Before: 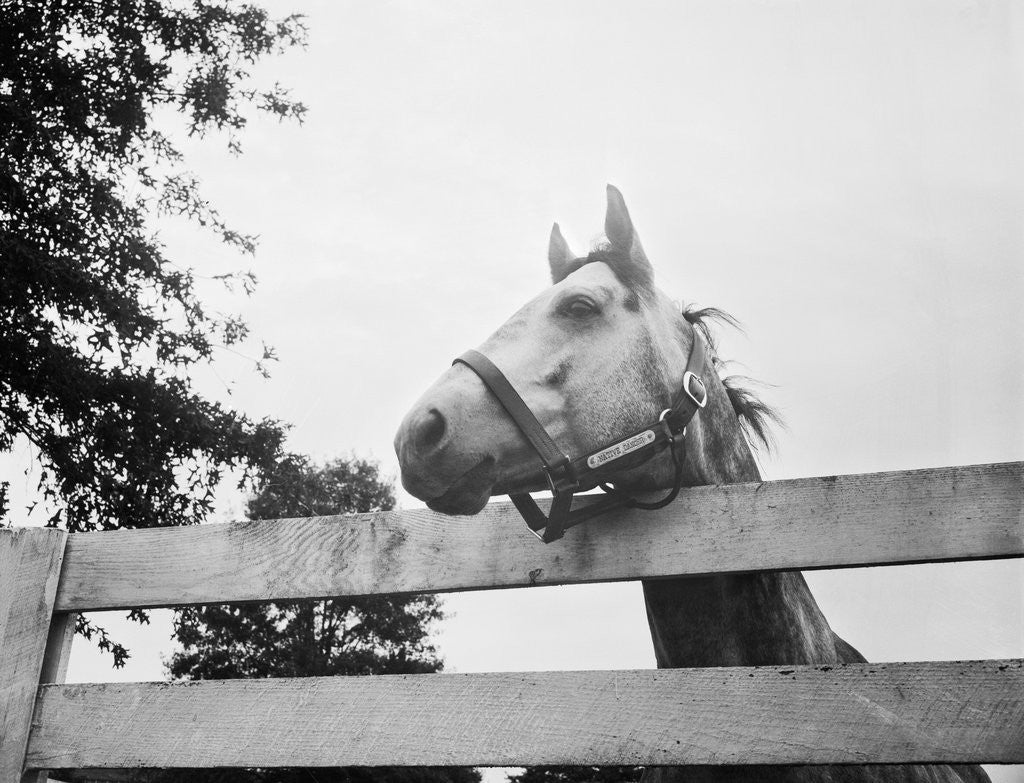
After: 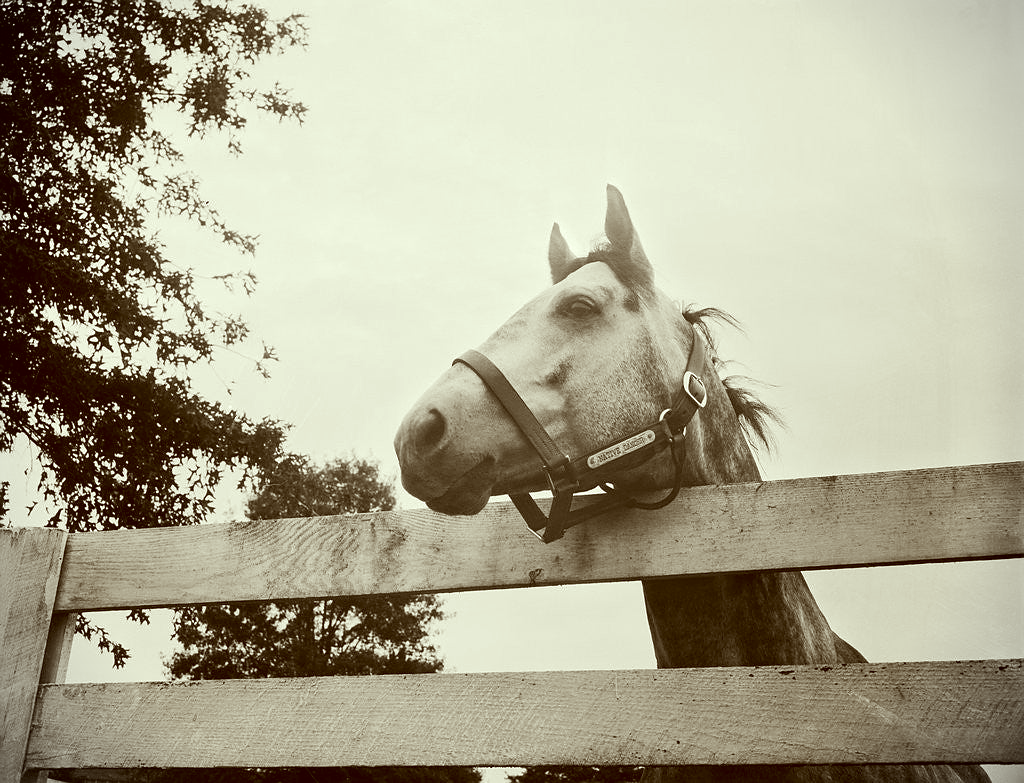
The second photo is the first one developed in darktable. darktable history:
vignetting: fall-off start 91.19%
color correction: highlights a* -5.94, highlights b* 9.48, shadows a* 10.12, shadows b* 23.94
color balance rgb: linear chroma grading › global chroma 15%, perceptual saturation grading › global saturation 30%
sharpen: radius 1
